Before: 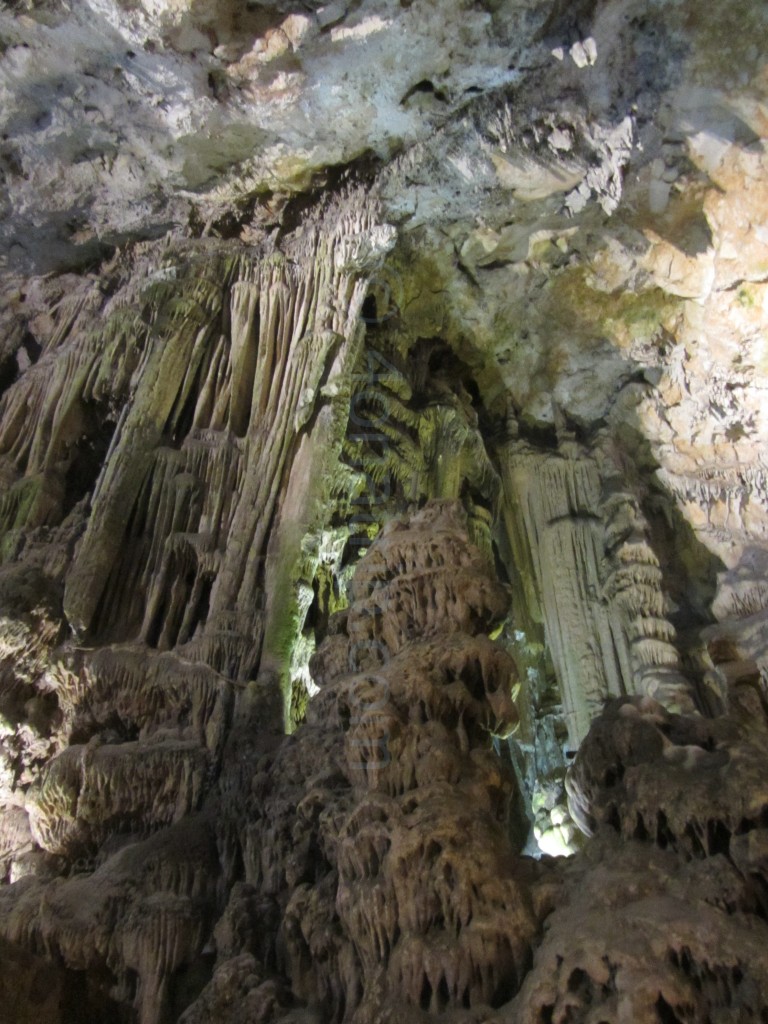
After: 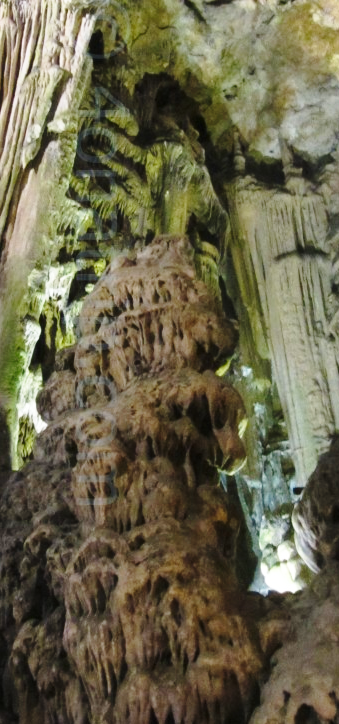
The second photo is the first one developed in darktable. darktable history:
crop: left 35.643%, top 25.847%, right 20.181%, bottom 3.399%
base curve: curves: ch0 [(0, 0) (0.028, 0.03) (0.121, 0.232) (0.46, 0.748) (0.859, 0.968) (1, 1)], preserve colors none
